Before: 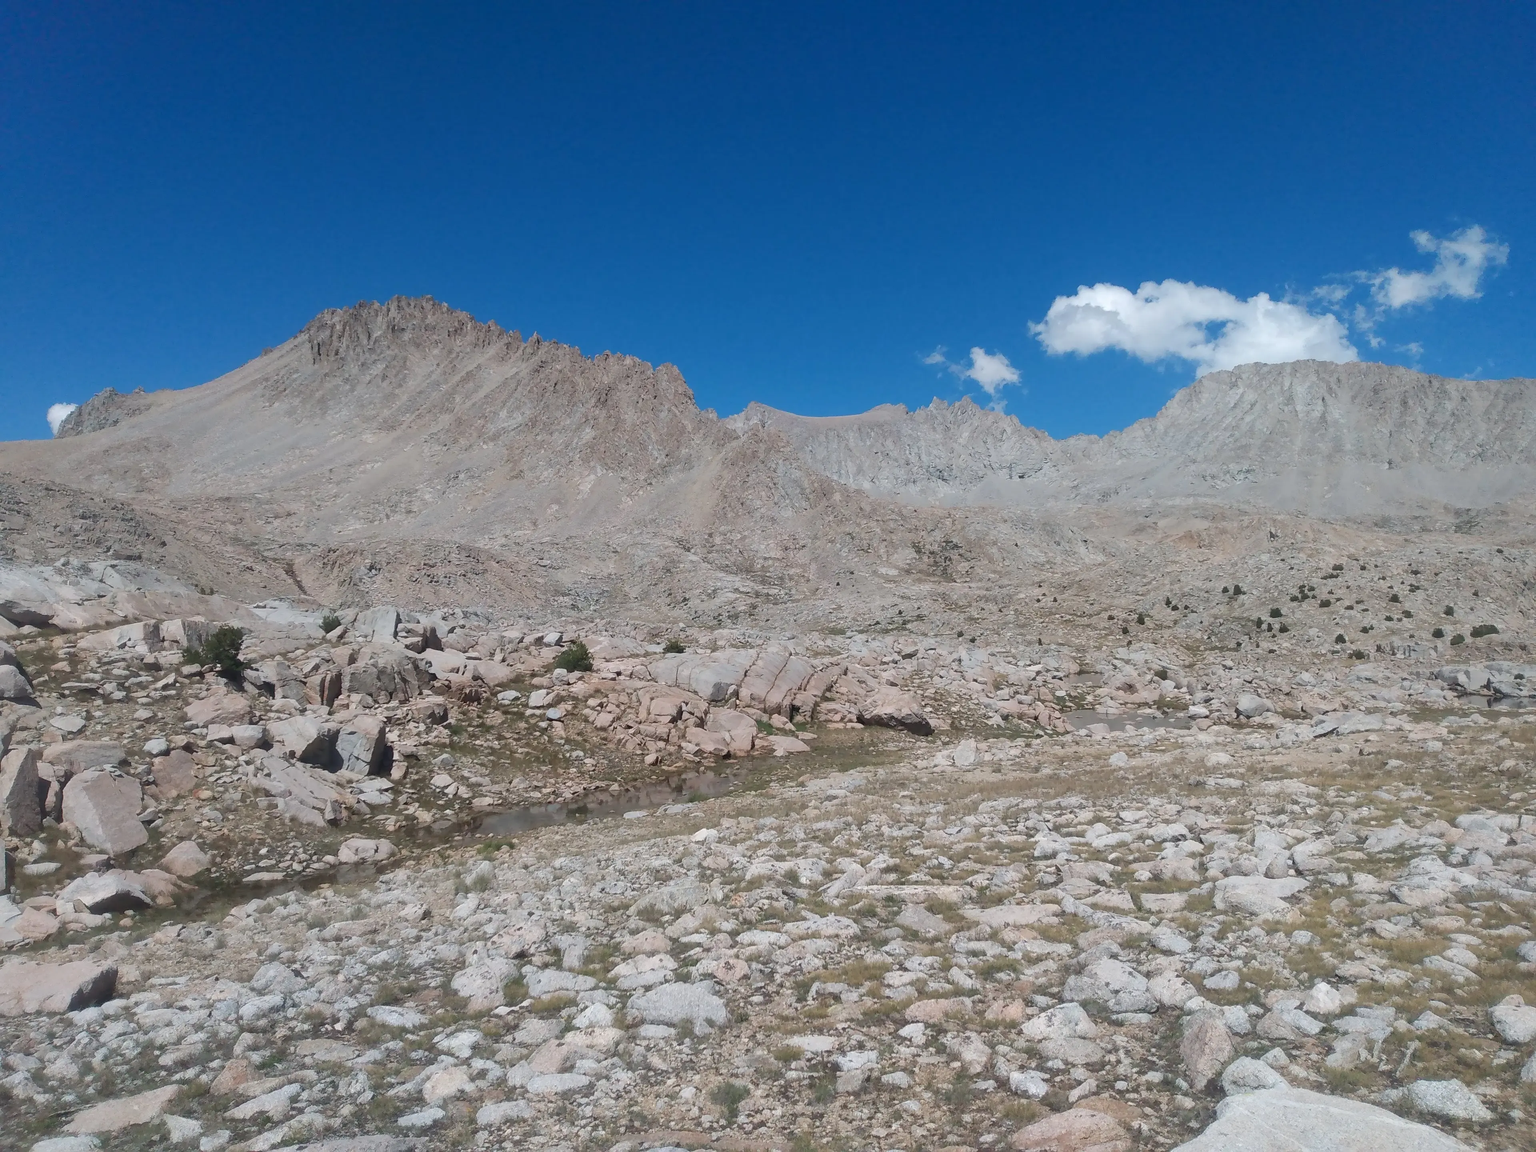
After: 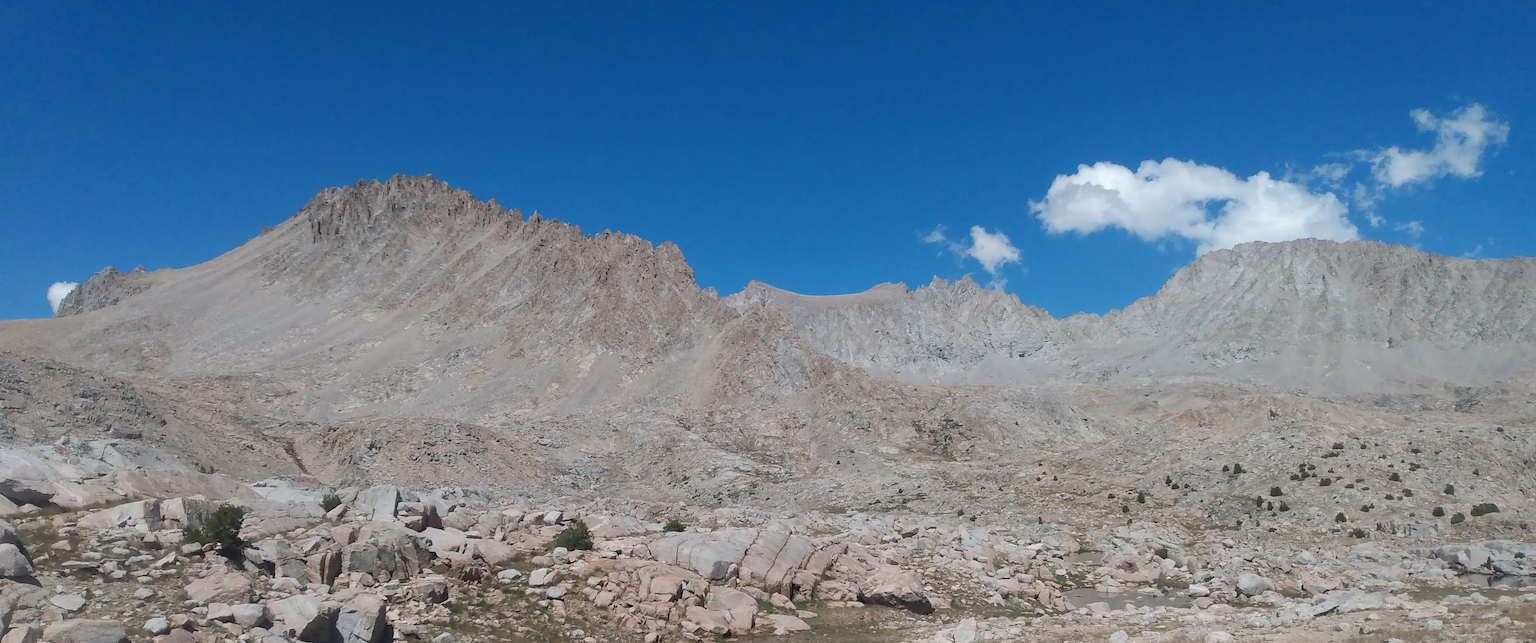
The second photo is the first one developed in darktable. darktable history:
crop and rotate: top 10.556%, bottom 33.563%
